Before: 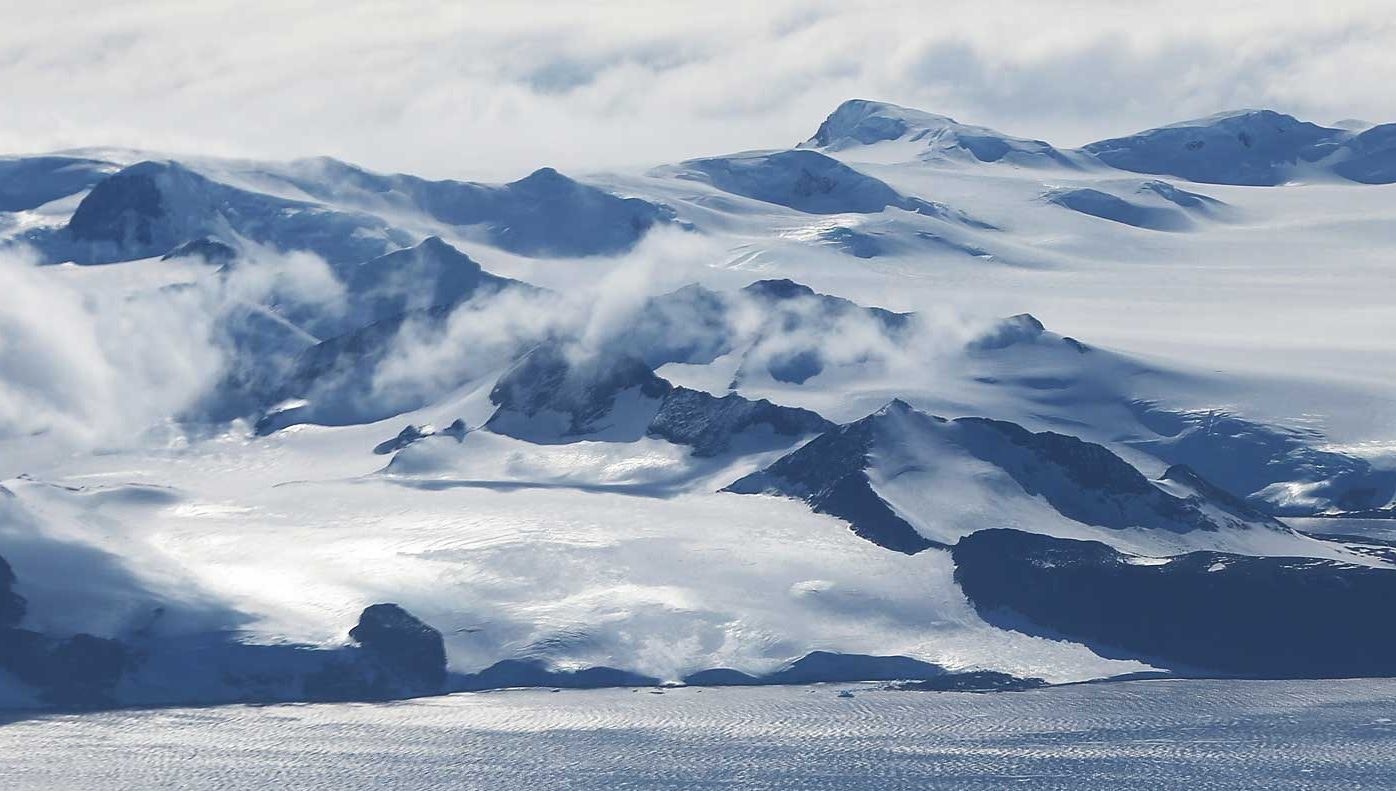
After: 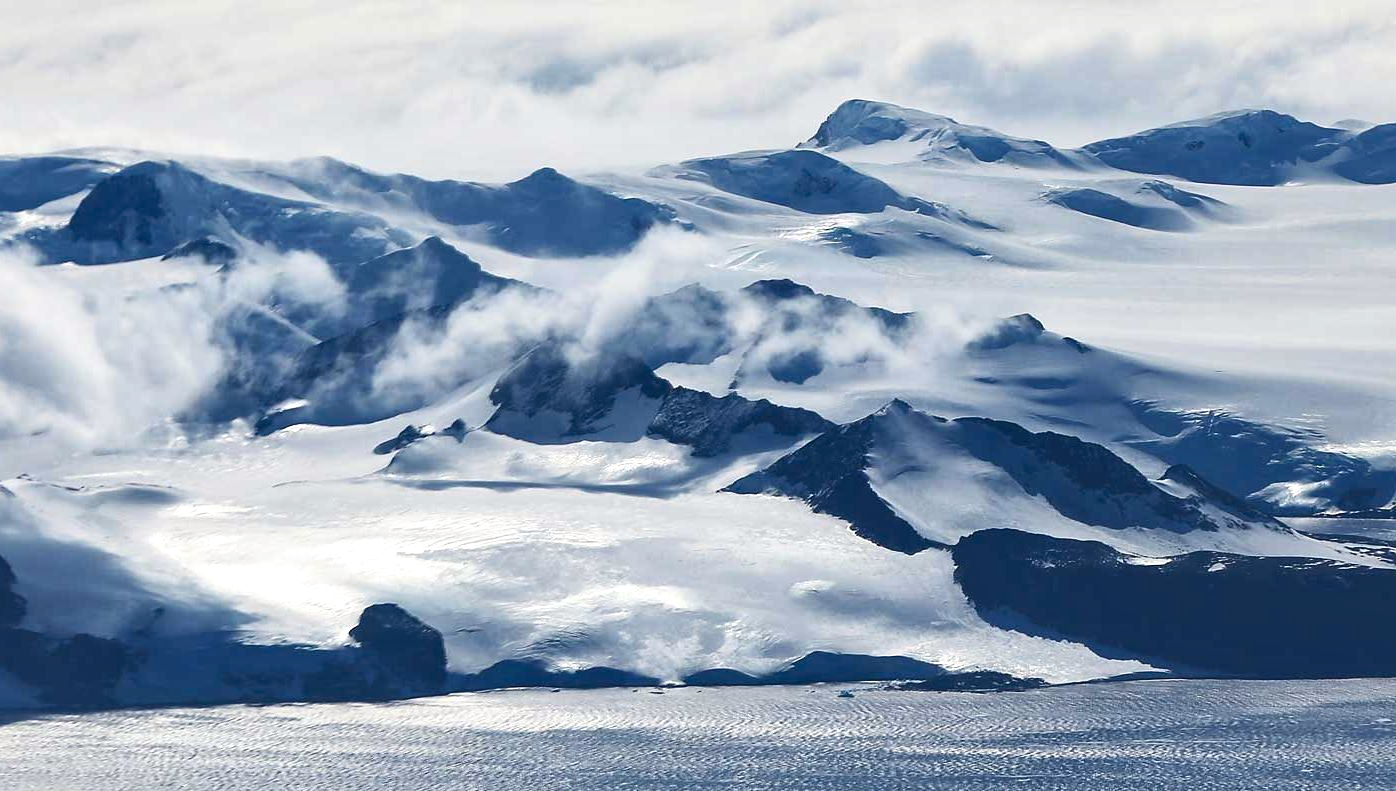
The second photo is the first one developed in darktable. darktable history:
contrast brightness saturation: contrast 0.15, brightness -0.01, saturation 0.1
contrast equalizer: octaves 7, y [[0.6 ×6], [0.55 ×6], [0 ×6], [0 ×6], [0 ×6]], mix 0.35
local contrast: mode bilateral grid, contrast 20, coarseness 50, detail 120%, midtone range 0.2
